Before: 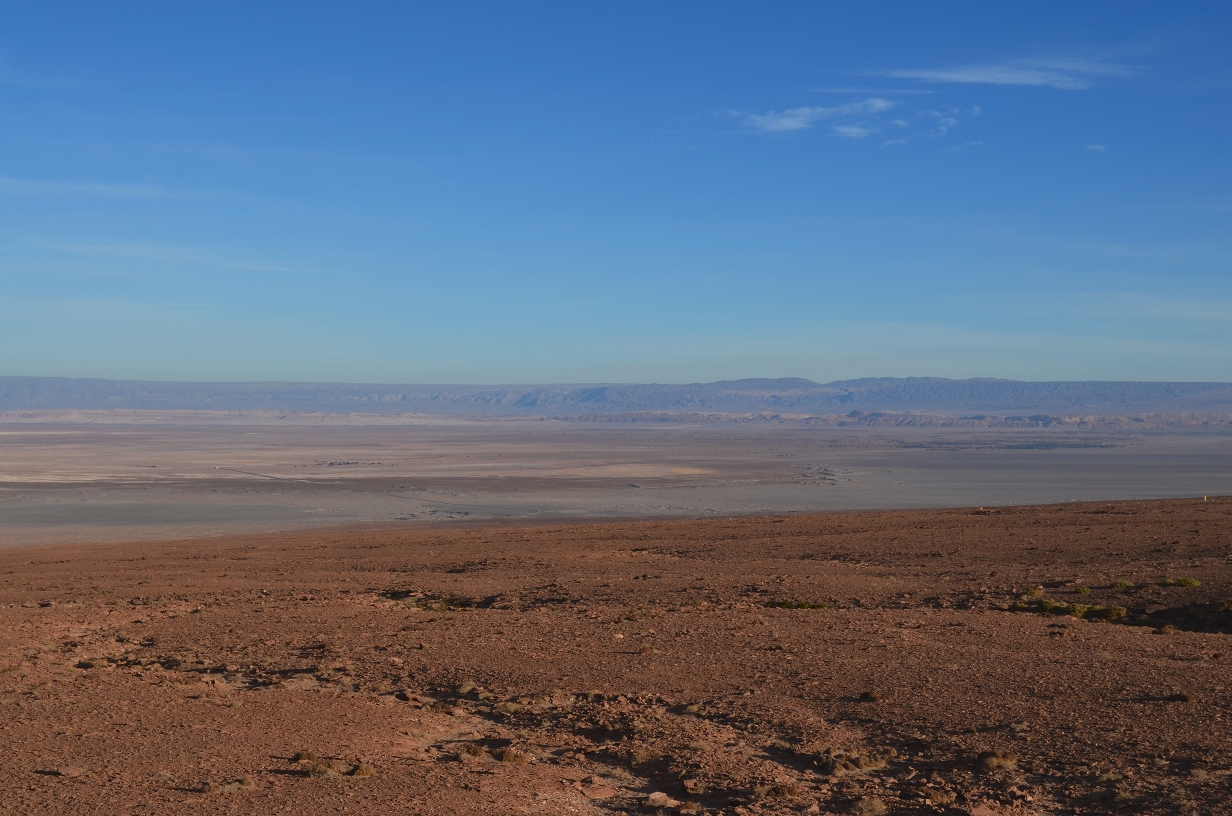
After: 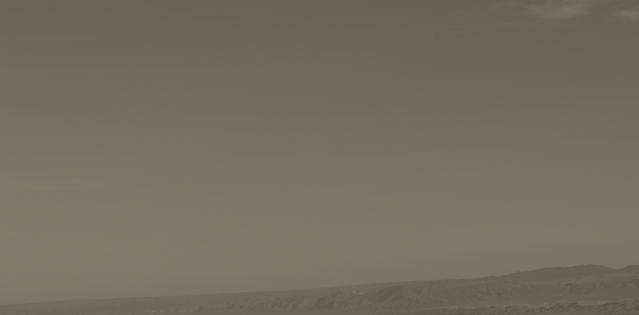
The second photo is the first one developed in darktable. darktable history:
colorize: hue 41.44°, saturation 22%, source mix 60%, lightness 10.61%
crop: left 15.306%, top 9.065%, right 30.789%, bottom 48.638%
color correction: highlights a* -10.04, highlights b* -10.37
white balance: red 0.954, blue 1.079
rotate and perspective: rotation -3.52°, crop left 0.036, crop right 0.964, crop top 0.081, crop bottom 0.919
